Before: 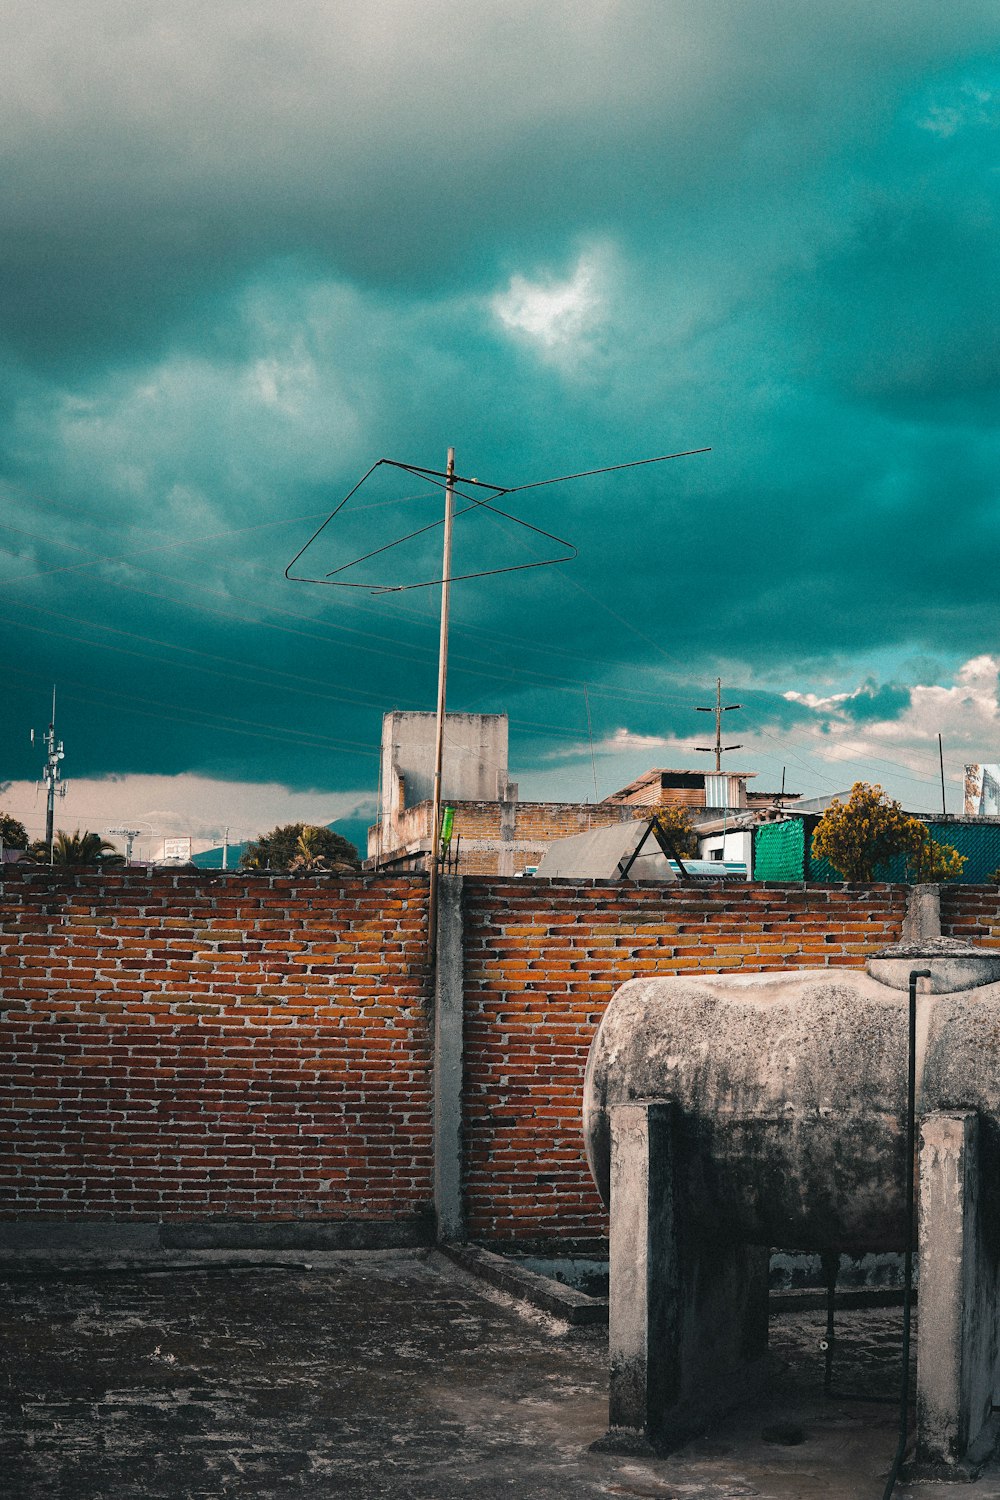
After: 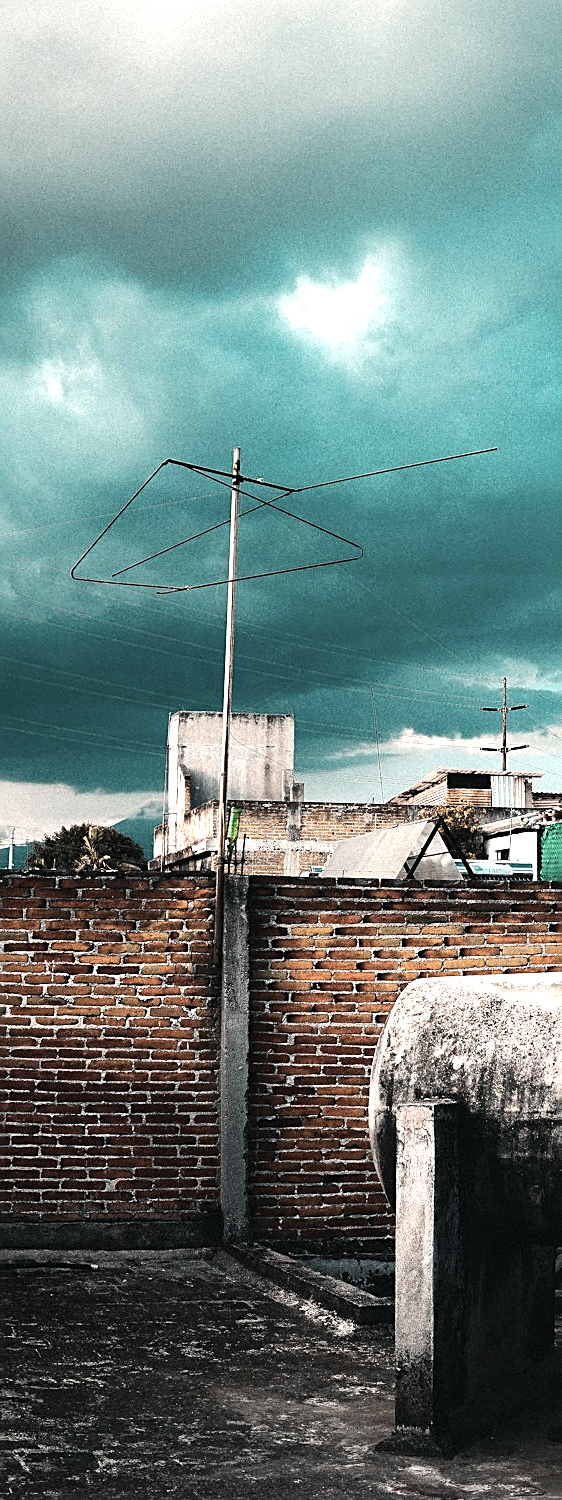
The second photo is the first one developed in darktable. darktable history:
color zones: curves: ch0 [(0, 0.559) (0.153, 0.551) (0.229, 0.5) (0.429, 0.5) (0.571, 0.5) (0.714, 0.5) (0.857, 0.5) (1, 0.559)]; ch1 [(0, 0.417) (0.112, 0.336) (0.213, 0.26) (0.429, 0.34) (0.571, 0.35) (0.683, 0.331) (0.857, 0.344) (1, 0.417)]
sharpen: on, module defaults
crop: left 21.496%, right 22.254%
tone equalizer: -8 EV -1.08 EV, -7 EV -1.01 EV, -6 EV -0.867 EV, -5 EV -0.578 EV, -3 EV 0.578 EV, -2 EV 0.867 EV, -1 EV 1.01 EV, +0 EV 1.08 EV, edges refinement/feathering 500, mask exposure compensation -1.57 EV, preserve details no
